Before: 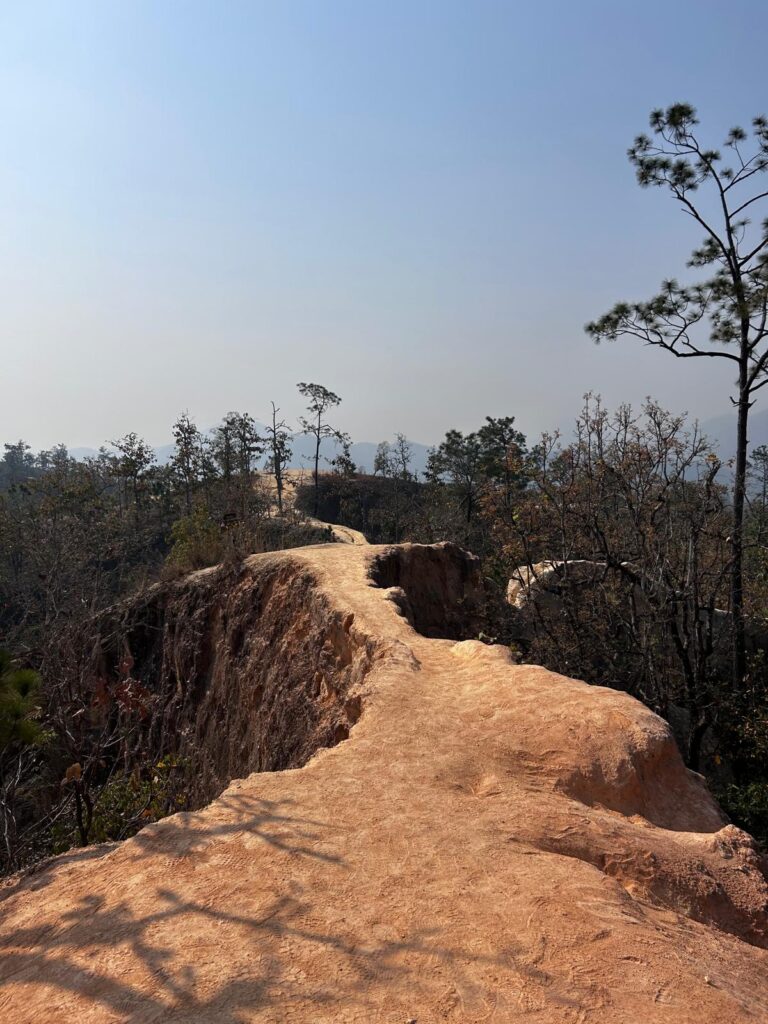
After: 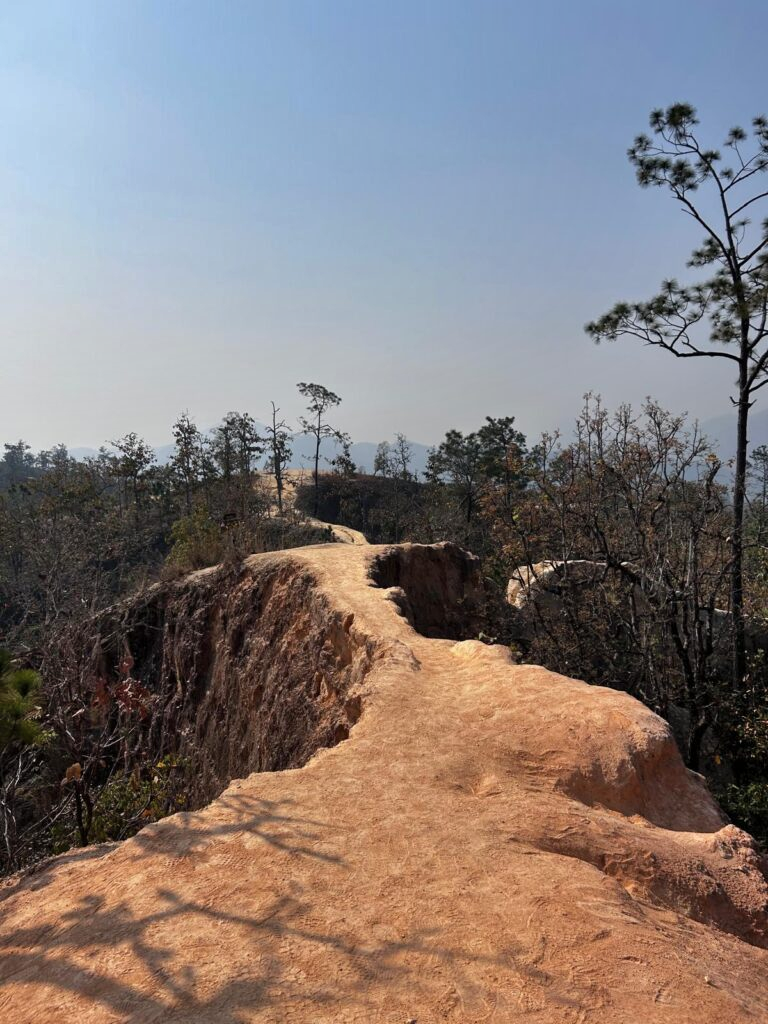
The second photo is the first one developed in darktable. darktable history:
shadows and highlights: shadows 53, soften with gaussian
